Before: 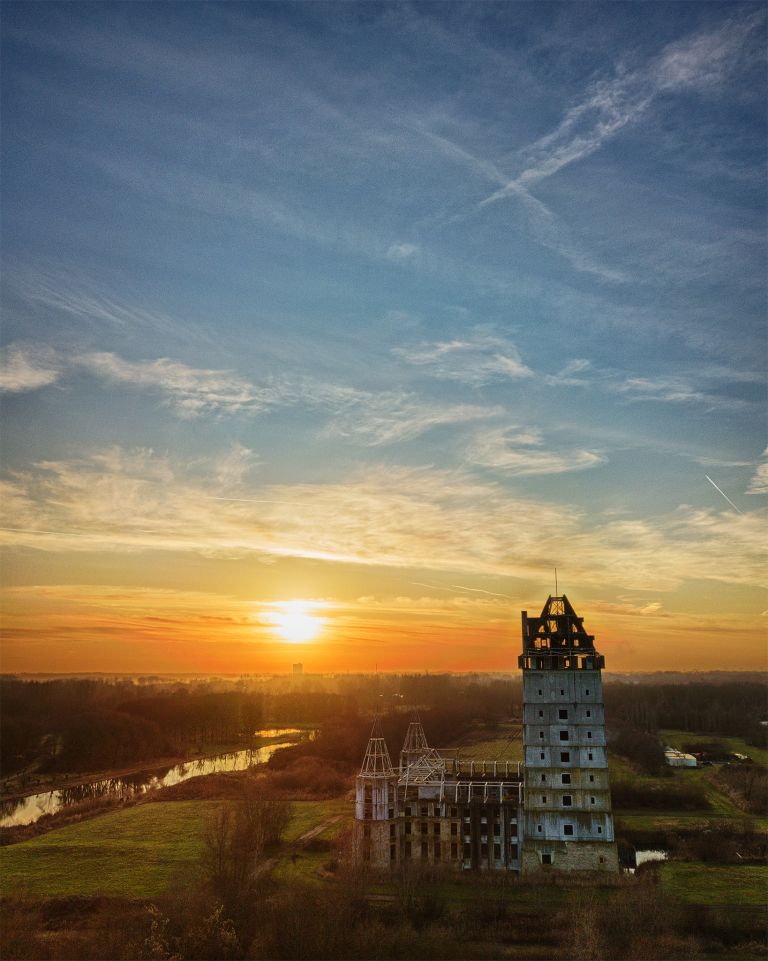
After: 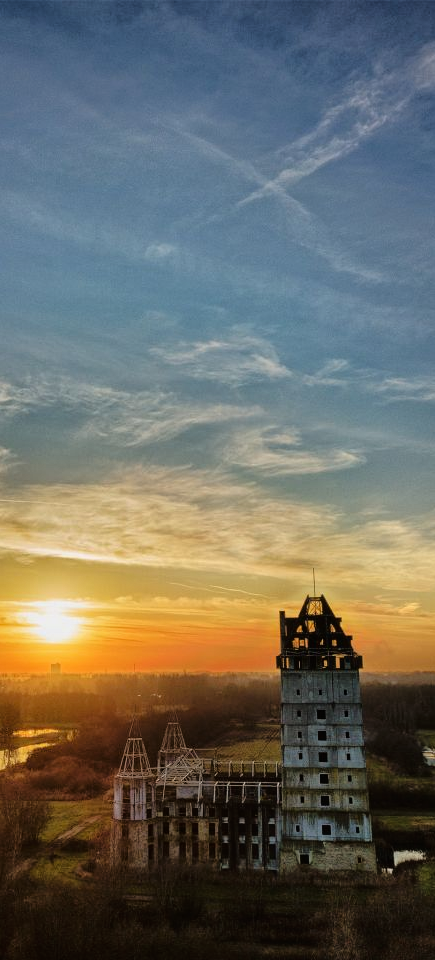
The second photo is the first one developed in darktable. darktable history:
tone curve: curves: ch0 [(0, 0) (0.126, 0.061) (0.362, 0.382) (0.498, 0.498) (0.706, 0.712) (1, 1)]; ch1 [(0, 0) (0.5, 0.497) (0.55, 0.578) (1, 1)]; ch2 [(0, 0) (0.44, 0.424) (0.489, 0.486) (0.537, 0.538) (1, 1)], color space Lab, linked channels, preserve colors none
shadows and highlights: shadows 18.5, highlights -84.89, soften with gaussian
crop: left 31.581%, top 0.025%, right 11.727%
